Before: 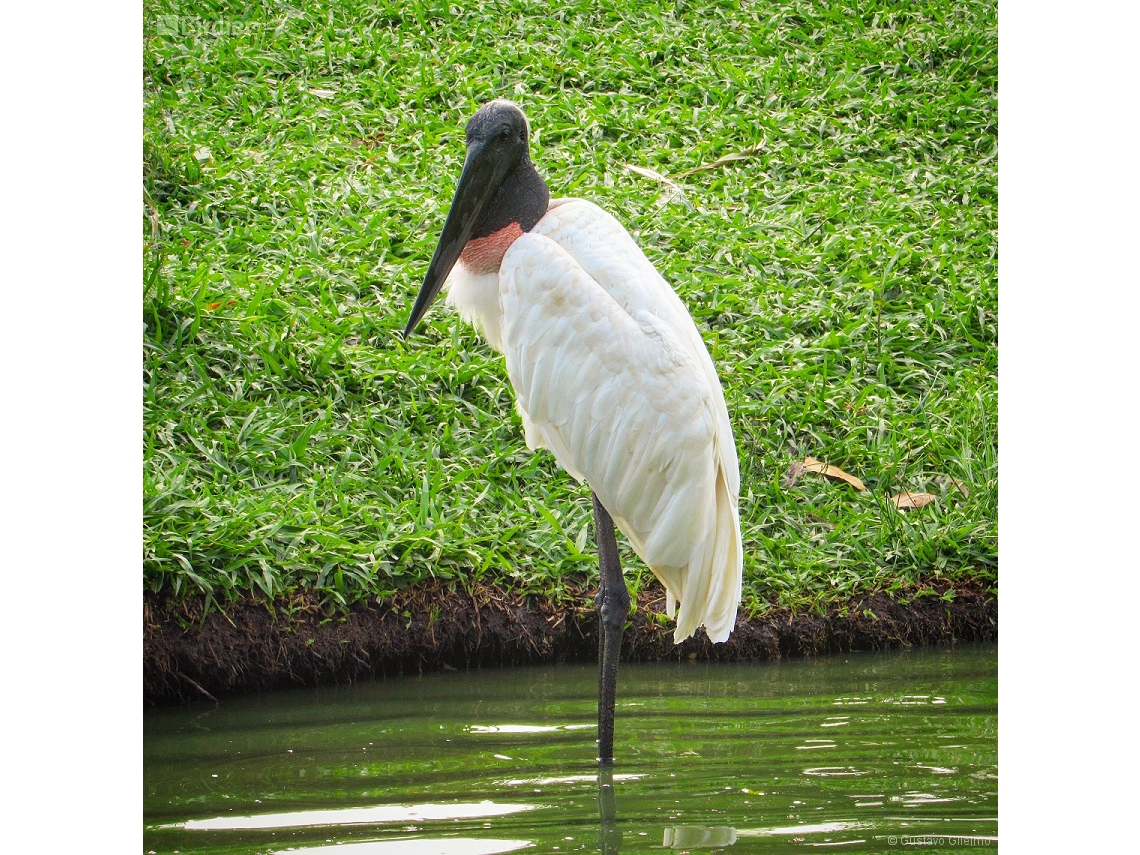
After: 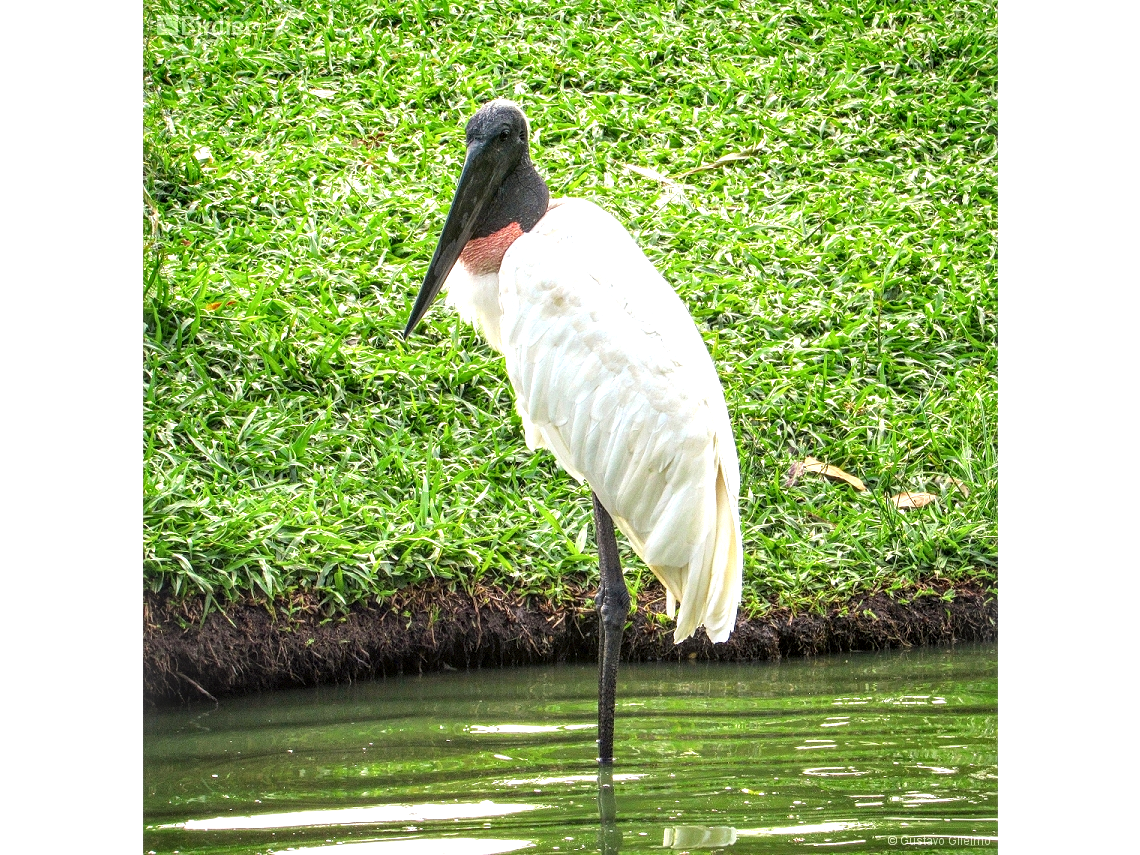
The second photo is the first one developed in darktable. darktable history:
local contrast: detail 150%
exposure: exposure 0.61 EV, compensate exposure bias true, compensate highlight preservation false
